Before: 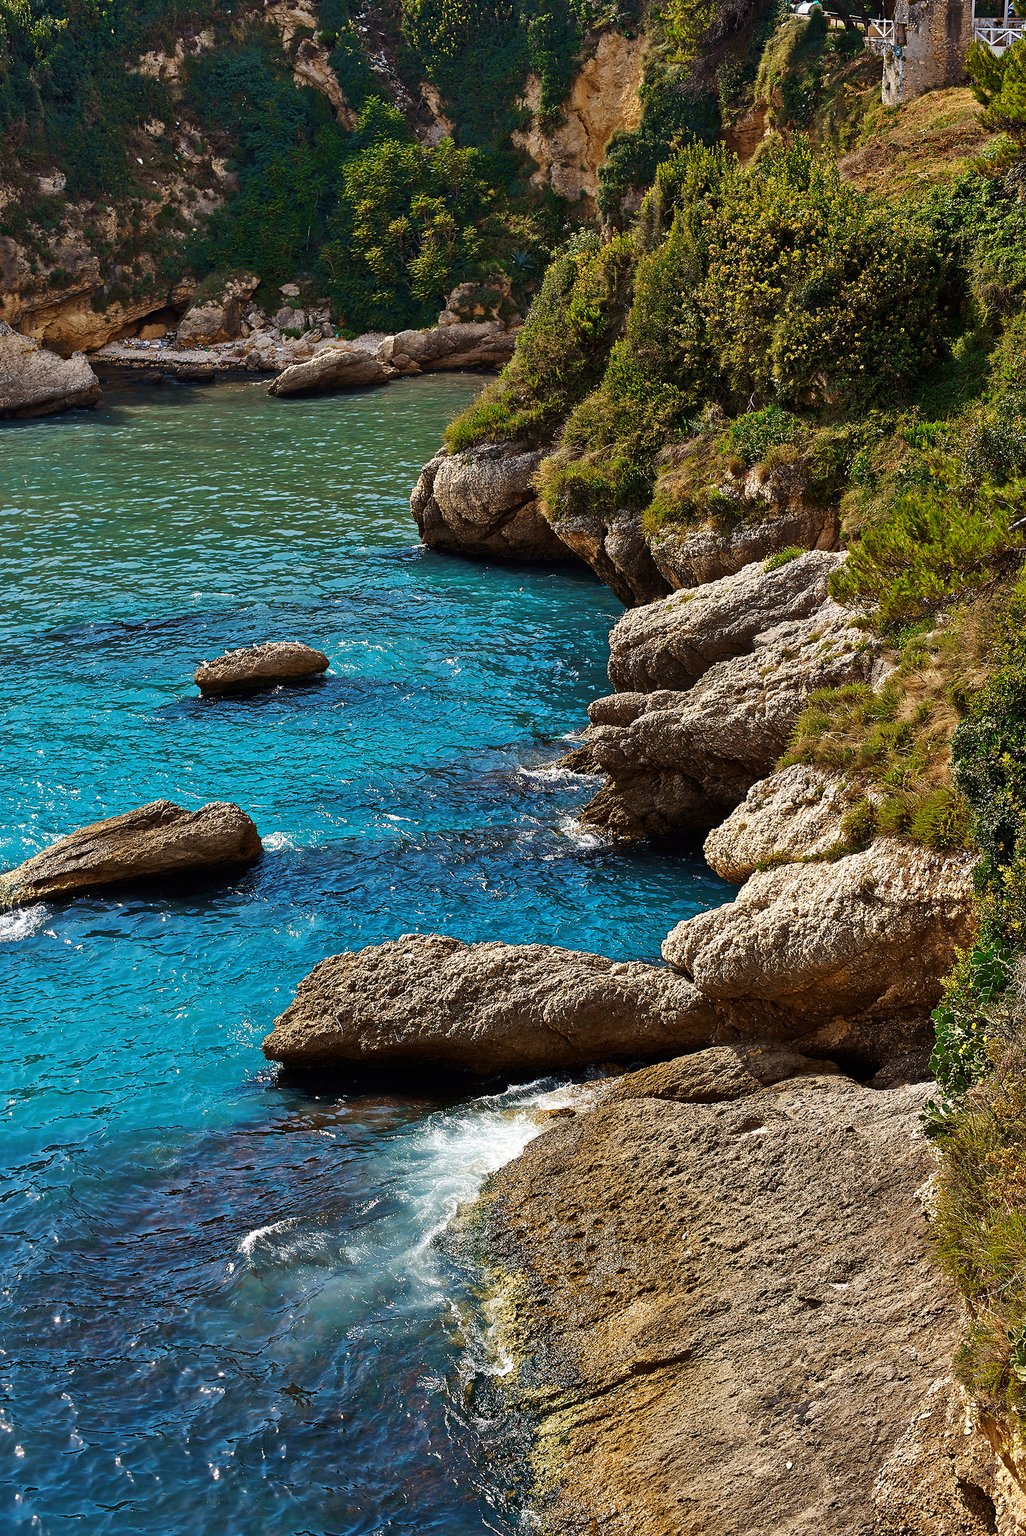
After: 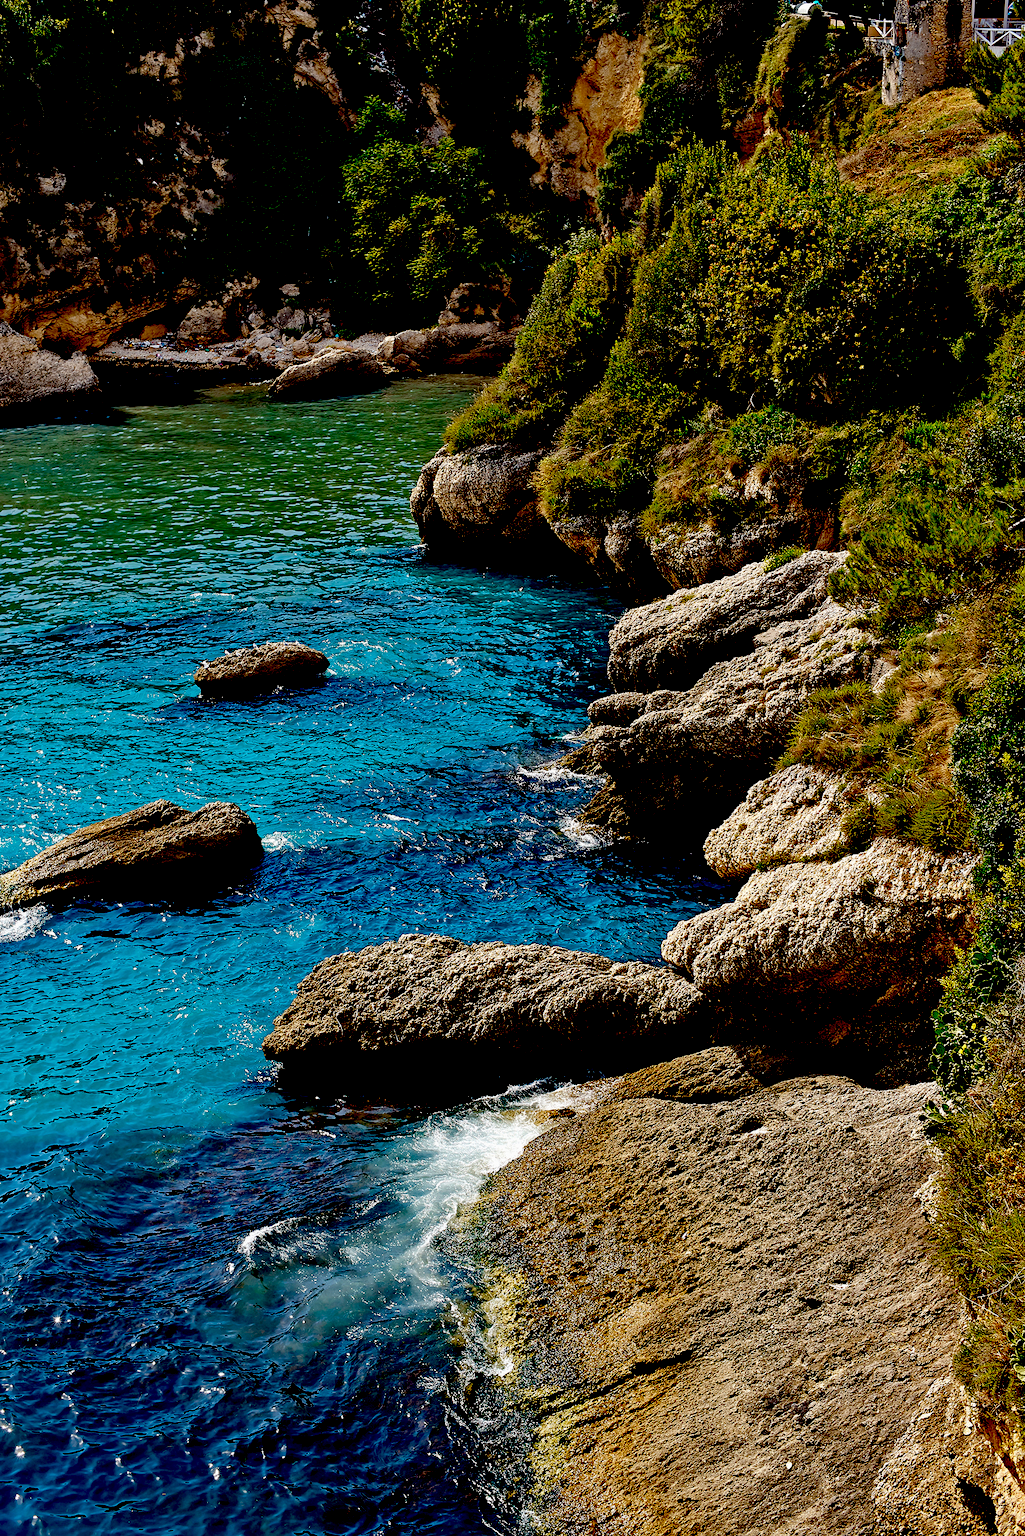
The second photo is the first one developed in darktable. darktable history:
exposure: black level correction 0.055, exposure -0.034 EV, compensate exposure bias true, compensate highlight preservation false
